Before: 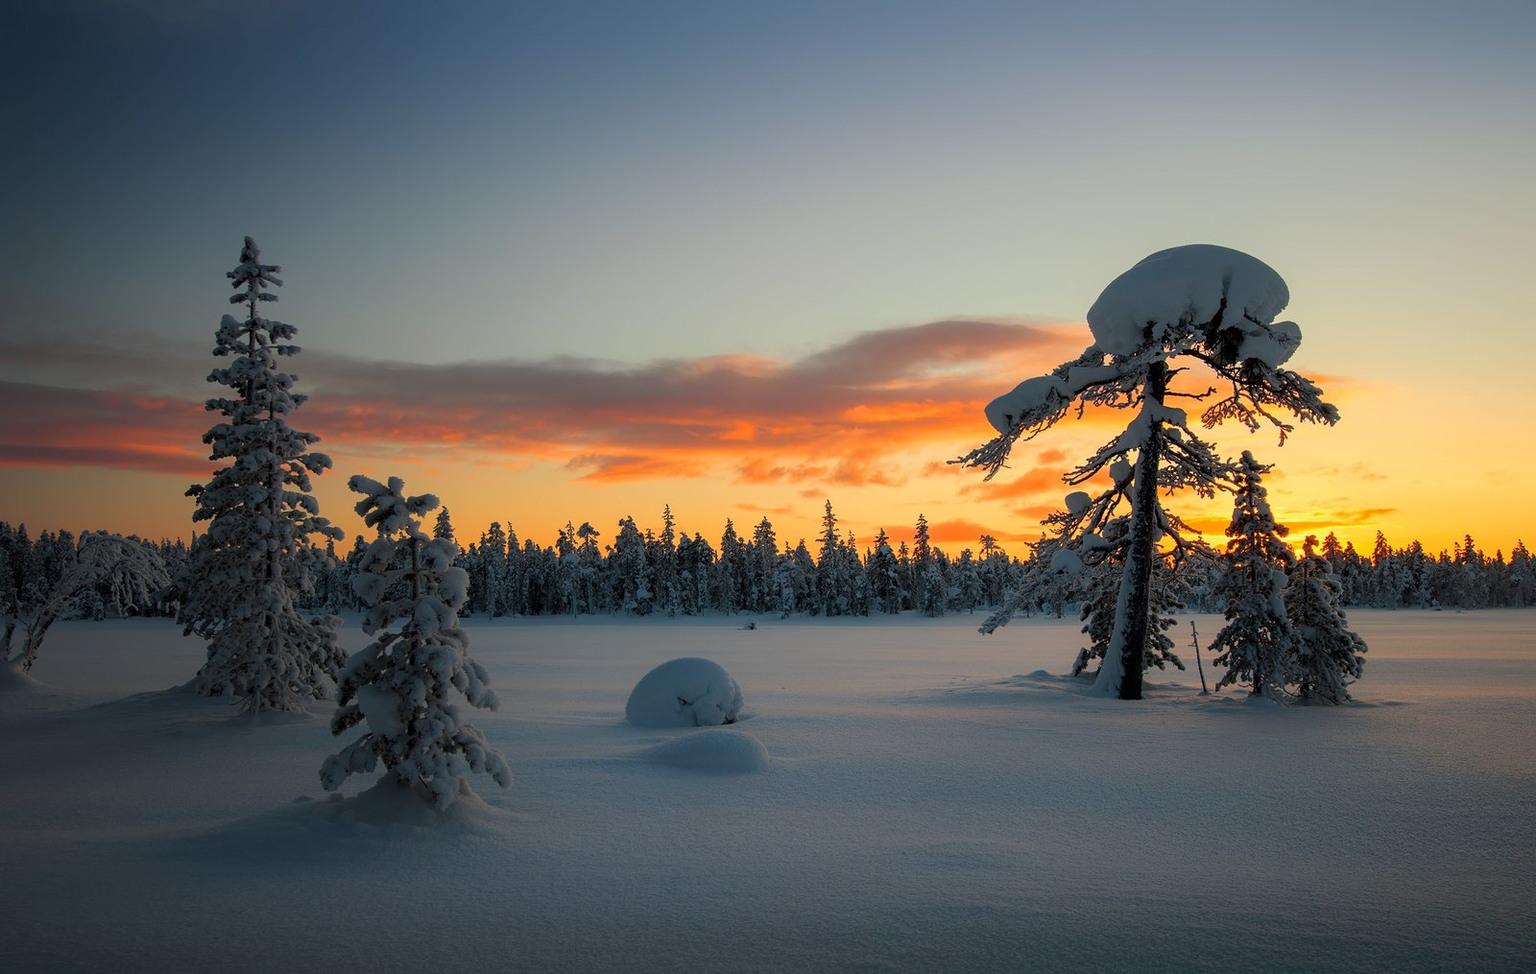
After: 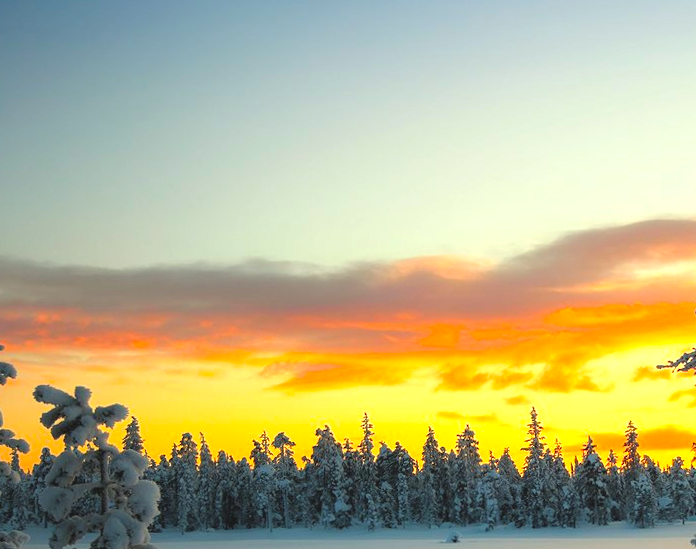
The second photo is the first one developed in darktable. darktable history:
crop: left 20.248%, top 10.86%, right 35.675%, bottom 34.321%
exposure: black level correction -0.005, exposure 1.002 EV, compensate highlight preservation false
color balance: output saturation 120%
rotate and perspective: rotation -0.45°, automatic cropping original format, crop left 0.008, crop right 0.992, crop top 0.012, crop bottom 0.988
color correction: highlights a* -4.28, highlights b* 6.53
